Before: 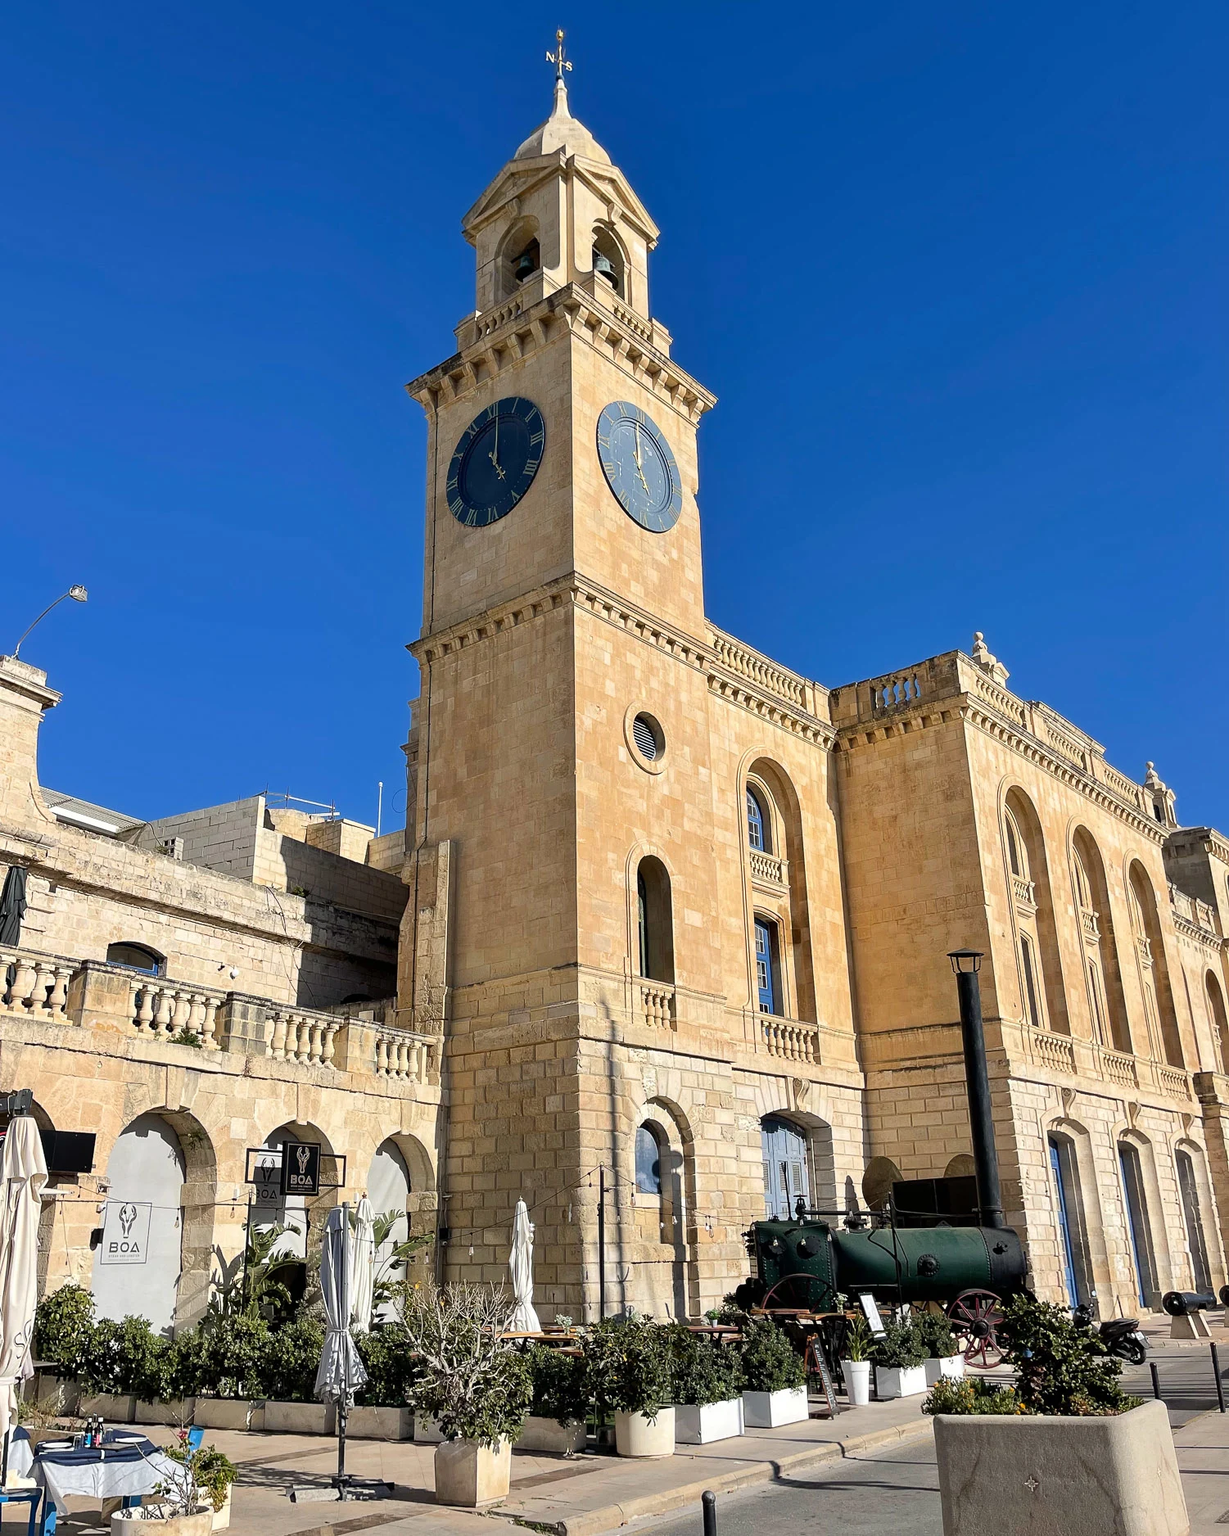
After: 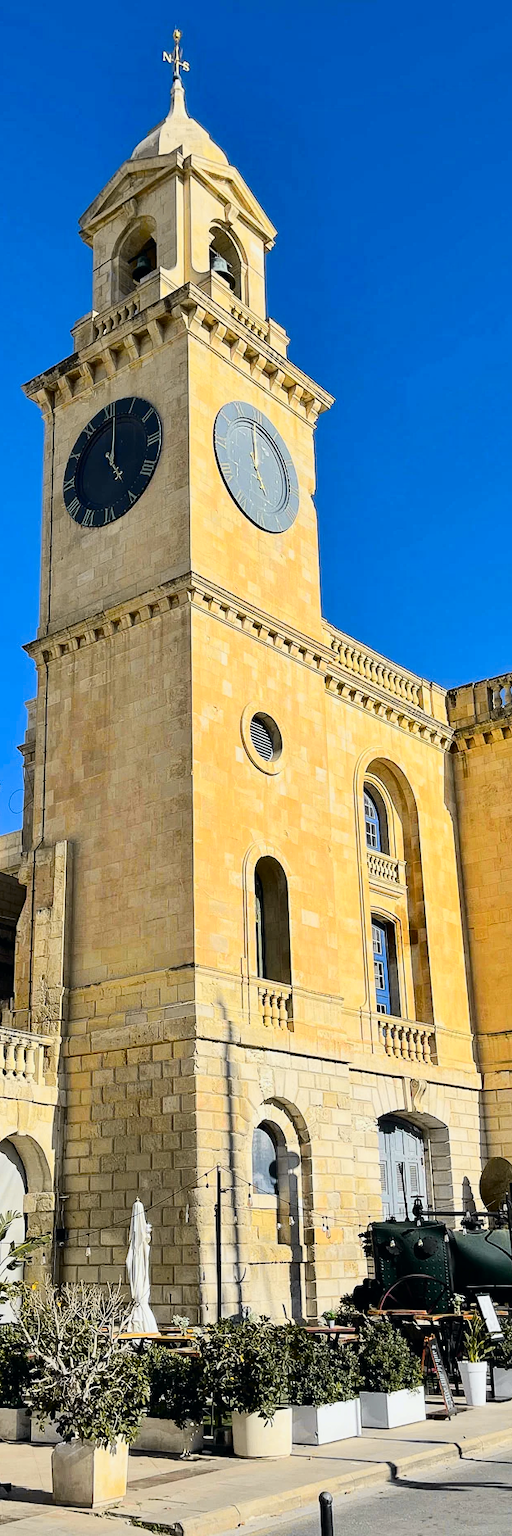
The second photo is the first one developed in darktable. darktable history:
tone curve: curves: ch0 [(0, 0) (0.11, 0.081) (0.256, 0.259) (0.398, 0.475) (0.498, 0.611) (0.65, 0.757) (0.835, 0.883) (1, 0.961)]; ch1 [(0, 0) (0.346, 0.307) (0.408, 0.369) (0.453, 0.457) (0.482, 0.479) (0.502, 0.498) (0.521, 0.51) (0.553, 0.554) (0.618, 0.65) (0.693, 0.727) (1, 1)]; ch2 [(0, 0) (0.366, 0.337) (0.434, 0.46) (0.485, 0.494) (0.5, 0.494) (0.511, 0.508) (0.537, 0.55) (0.579, 0.599) (0.621, 0.693) (1, 1)], color space Lab, independent channels, preserve colors none
crop: left 31.229%, right 27.105%
